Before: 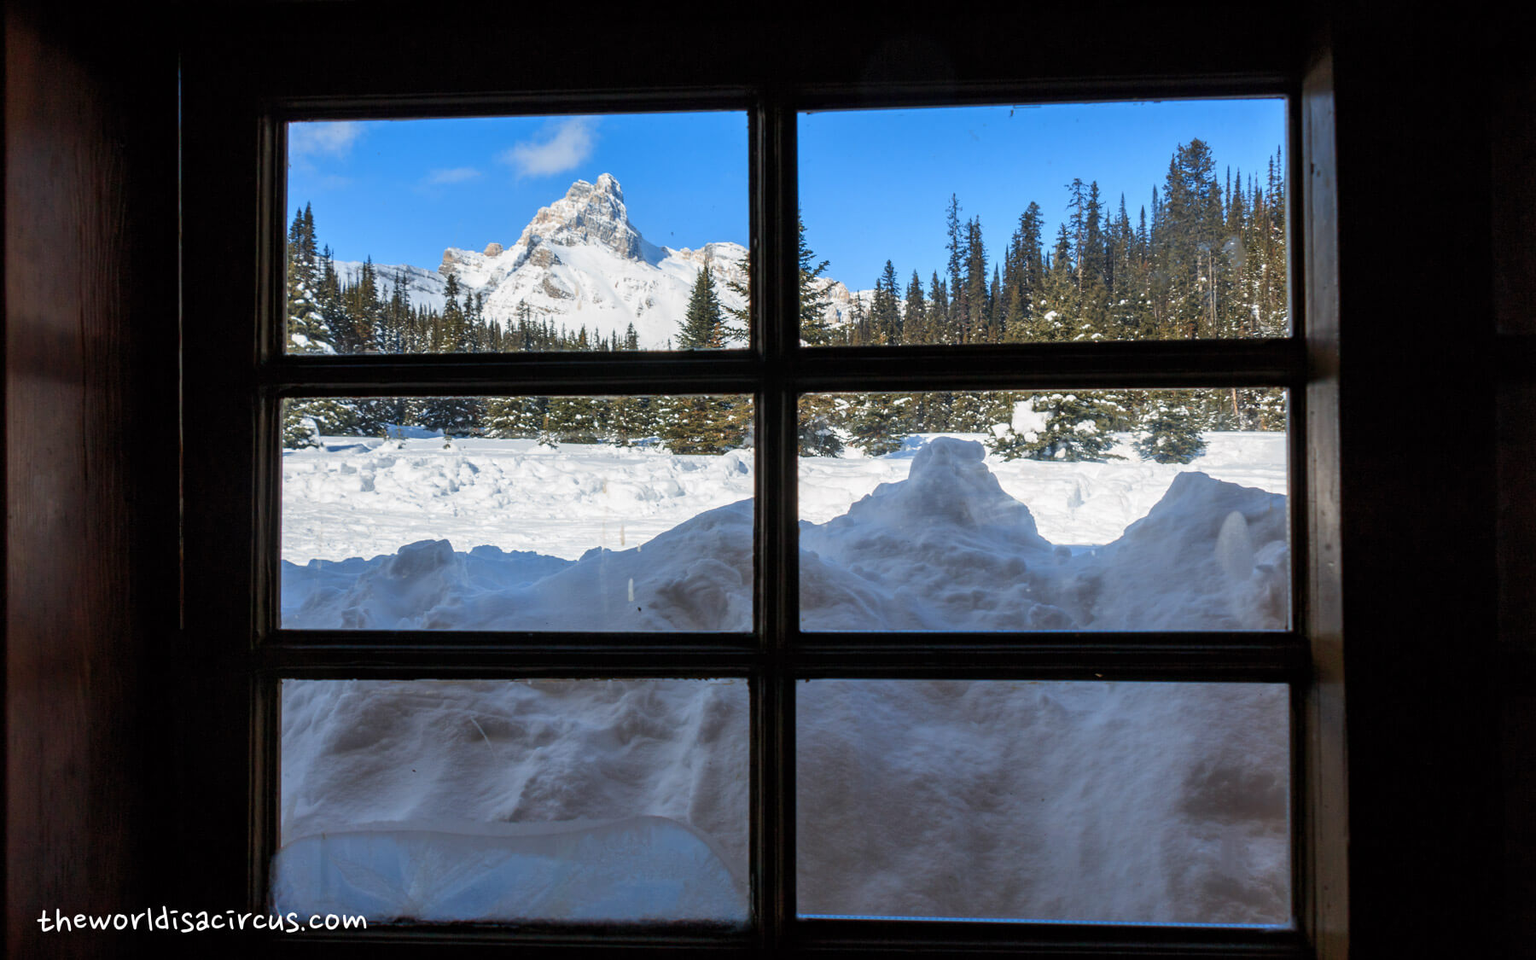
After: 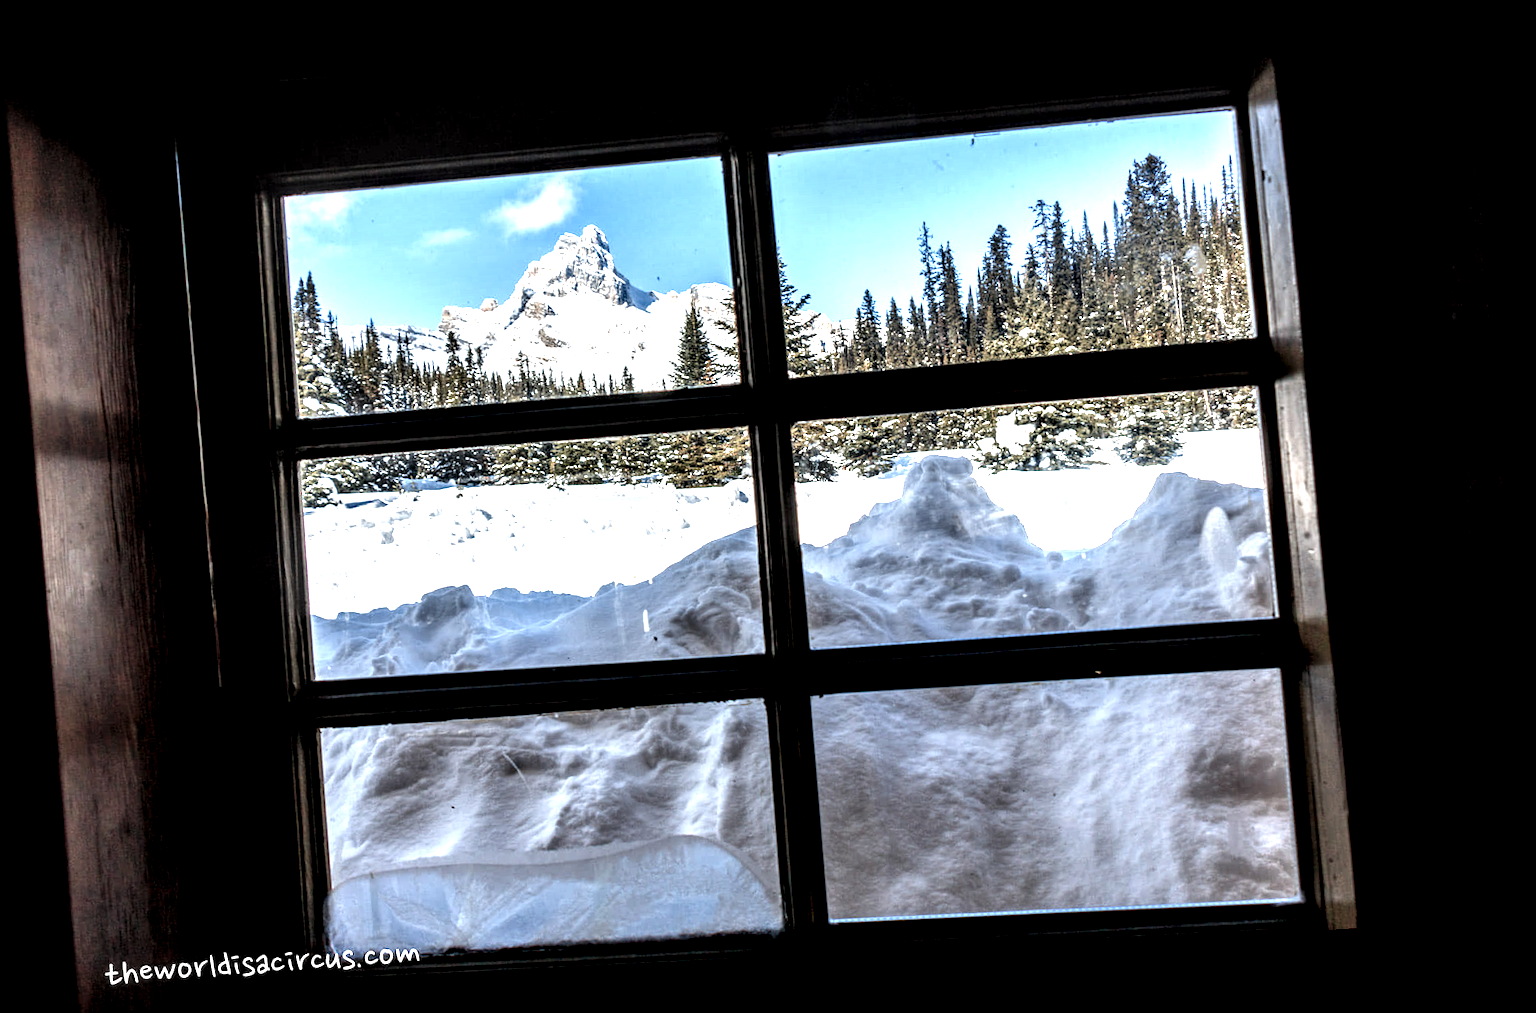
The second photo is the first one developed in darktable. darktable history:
rotate and perspective: rotation -4.2°, shear 0.006, automatic cropping off
local contrast: highlights 115%, shadows 42%, detail 293%
